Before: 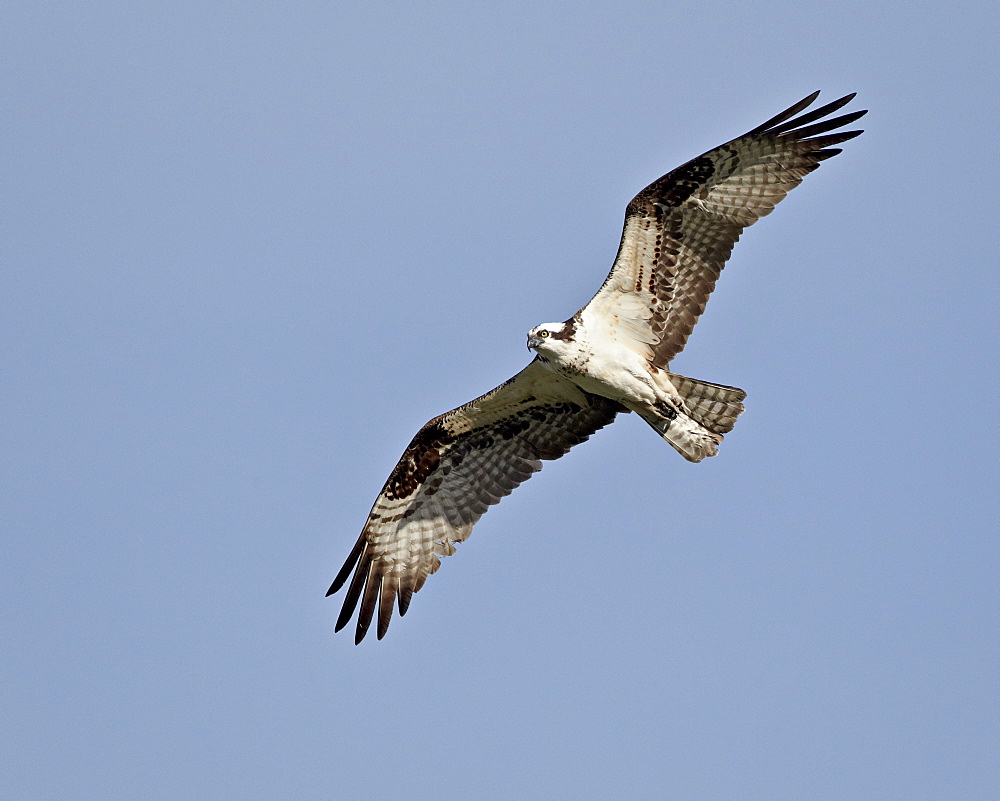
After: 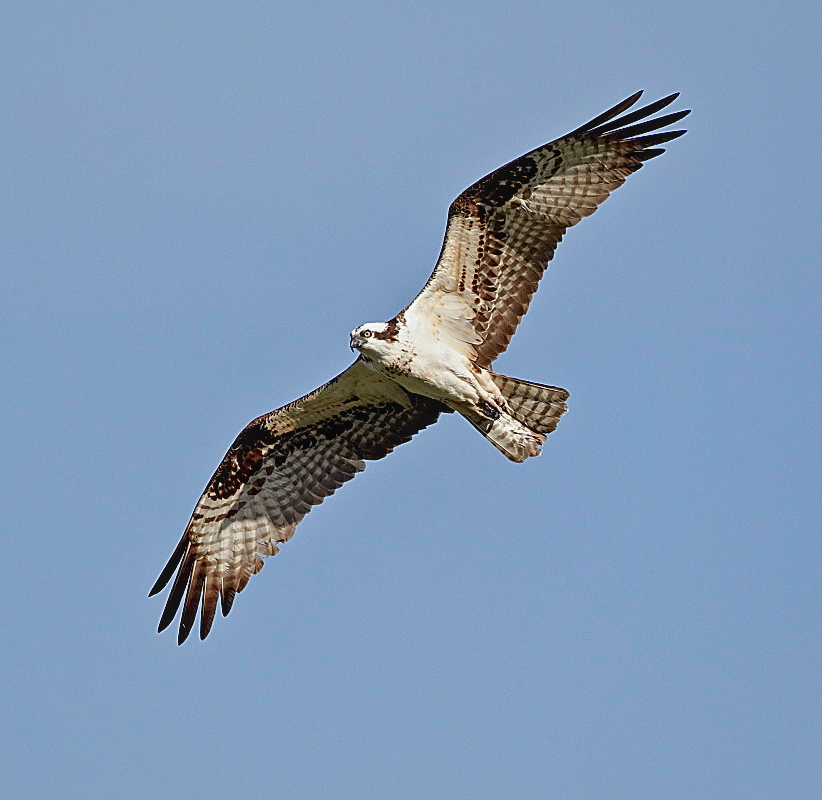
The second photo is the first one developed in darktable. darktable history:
sharpen: on, module defaults
shadows and highlights: shadows -20.05, white point adjustment -1.87, highlights -35.11
local contrast: detail 109%
crop: left 17.702%, bottom 0.045%
